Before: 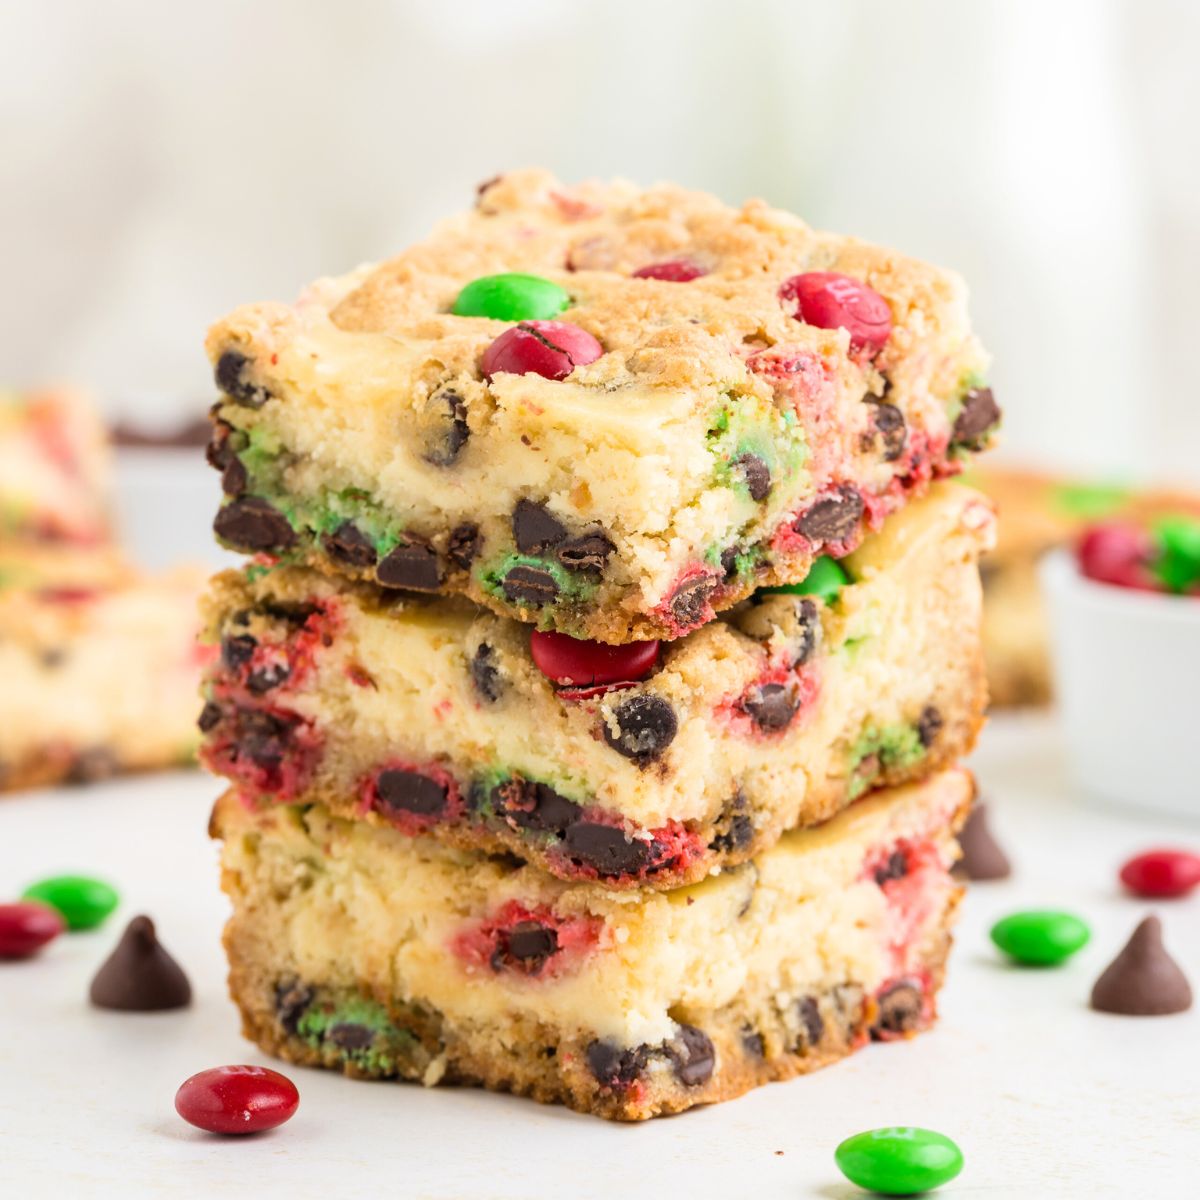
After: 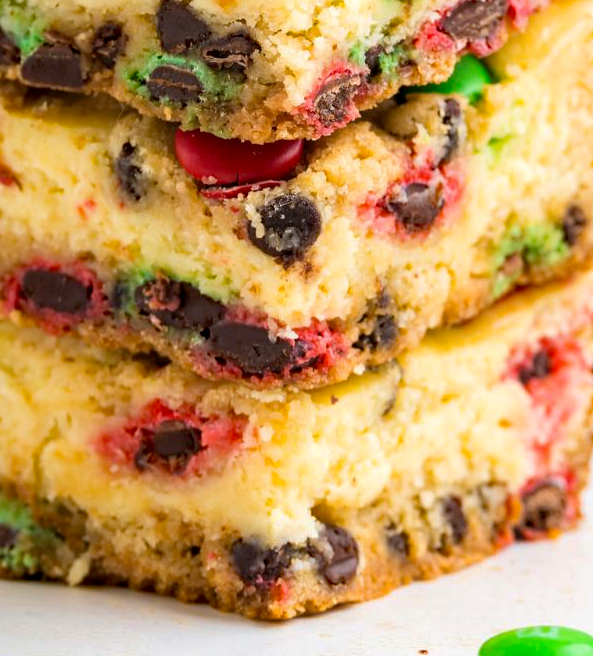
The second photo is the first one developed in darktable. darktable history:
haze removal: strength 0.53, distance 0.925, compatibility mode true, adaptive false
crop: left 29.672%, top 41.786%, right 20.851%, bottom 3.487%
